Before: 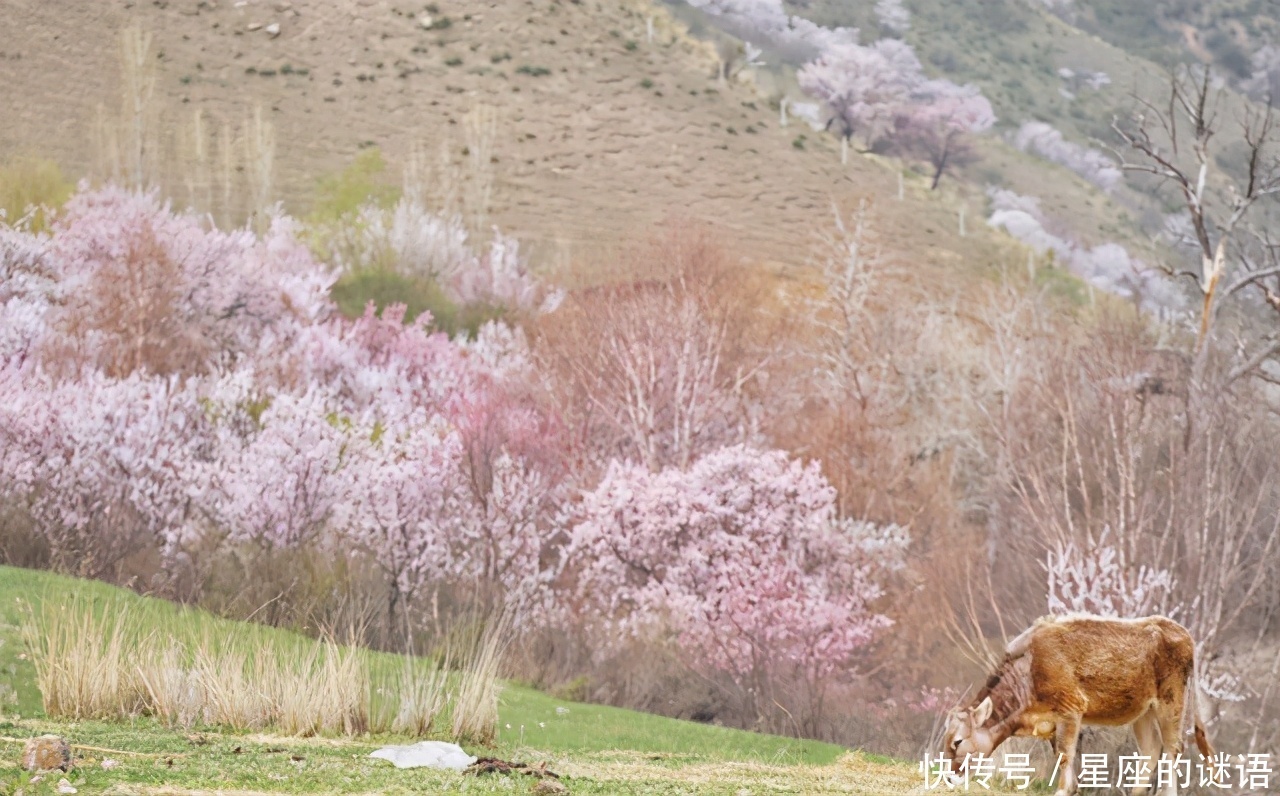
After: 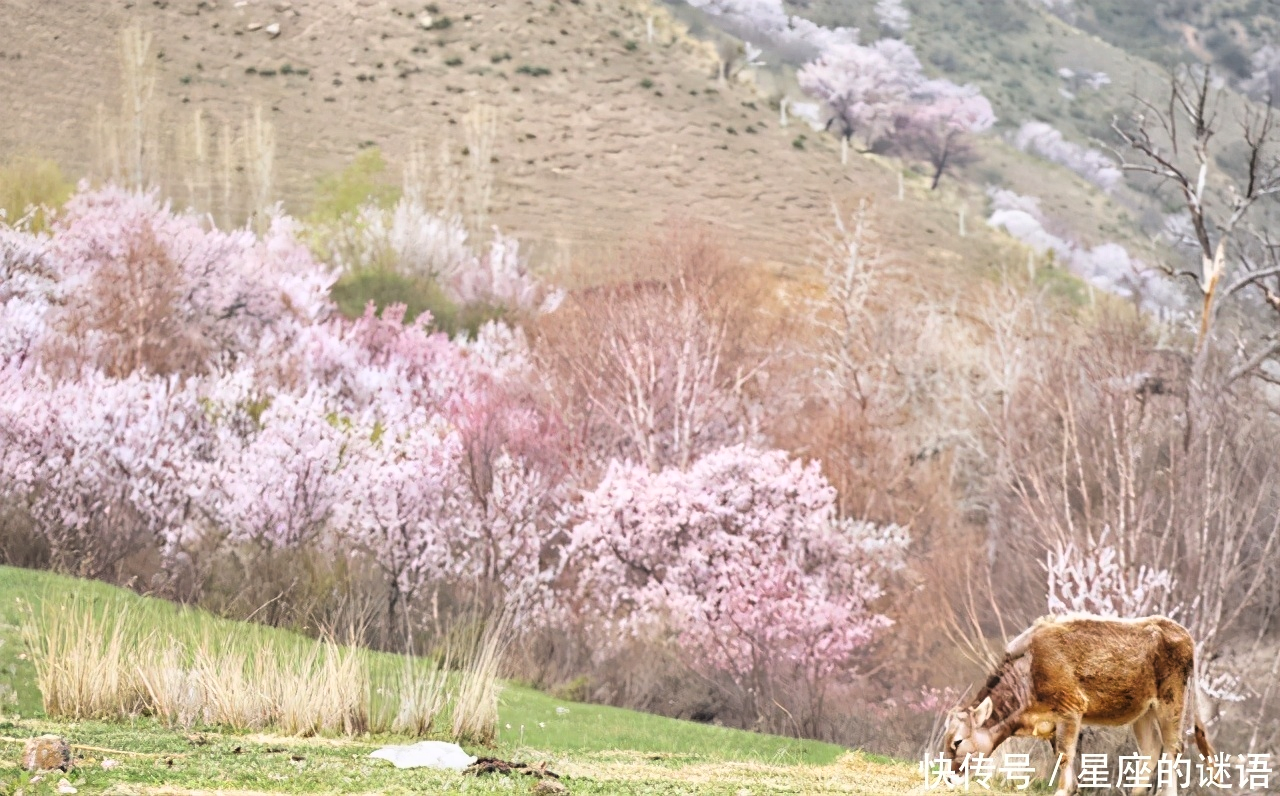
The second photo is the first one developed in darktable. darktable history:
tone curve: curves: ch0 [(0, 0) (0.003, 0.023) (0.011, 0.024) (0.025, 0.028) (0.044, 0.035) (0.069, 0.043) (0.1, 0.052) (0.136, 0.063) (0.177, 0.094) (0.224, 0.145) (0.277, 0.209) (0.335, 0.281) (0.399, 0.364) (0.468, 0.453) (0.543, 0.553) (0.623, 0.66) (0.709, 0.767) (0.801, 0.88) (0.898, 0.968) (1, 1)], color space Lab, linked channels, preserve colors none
